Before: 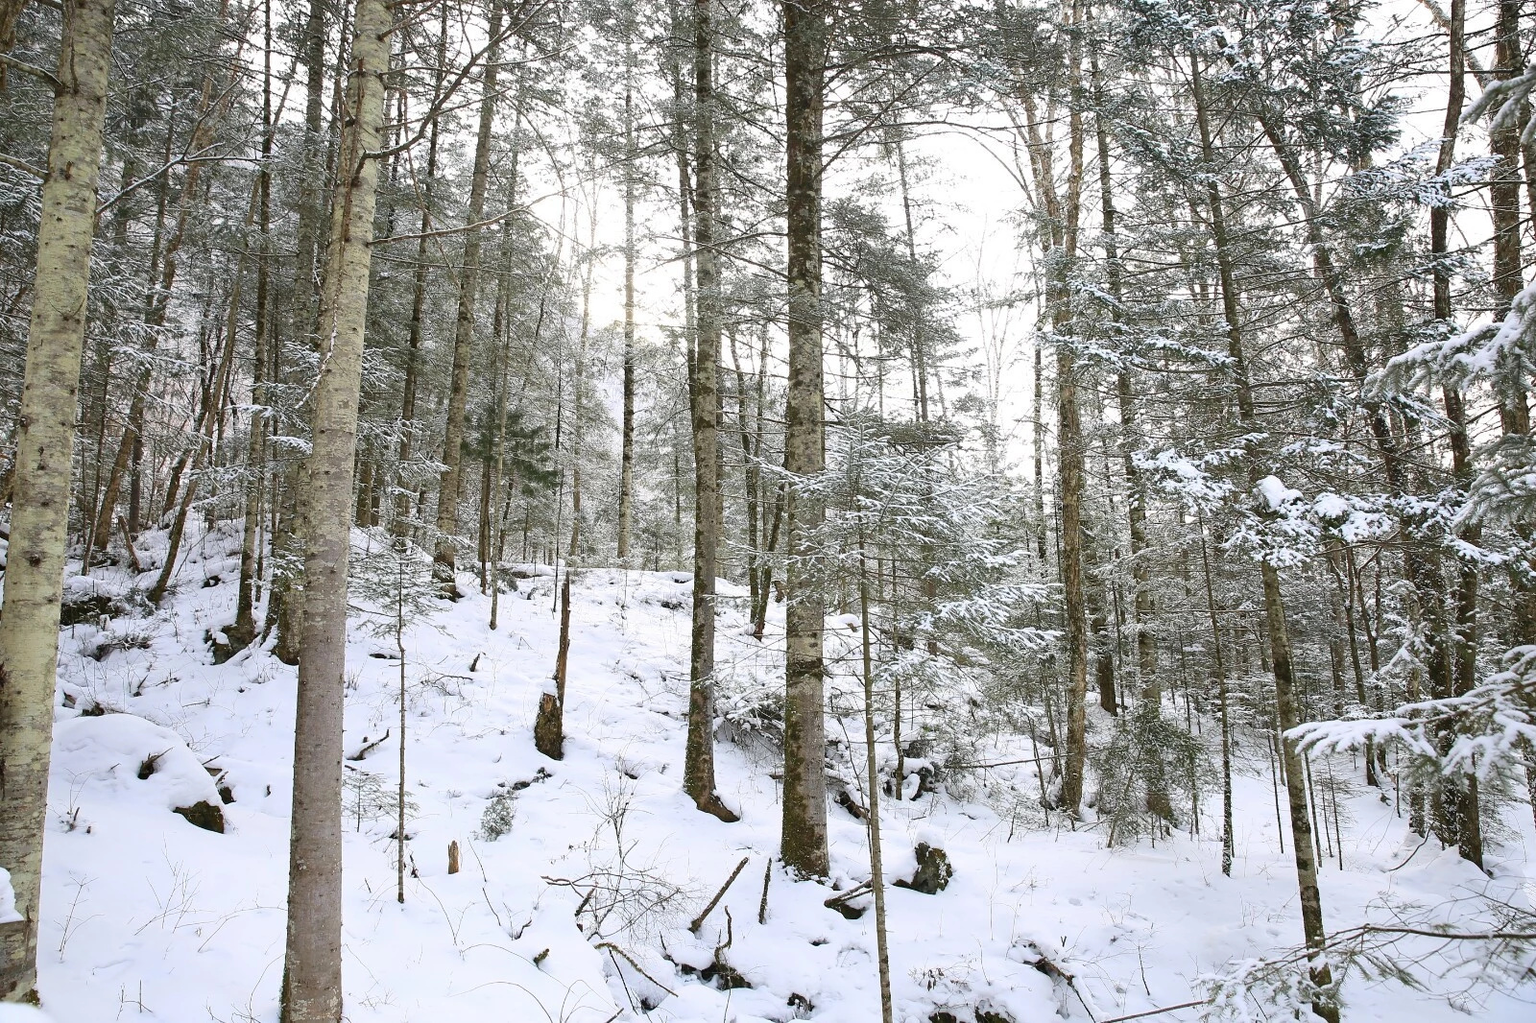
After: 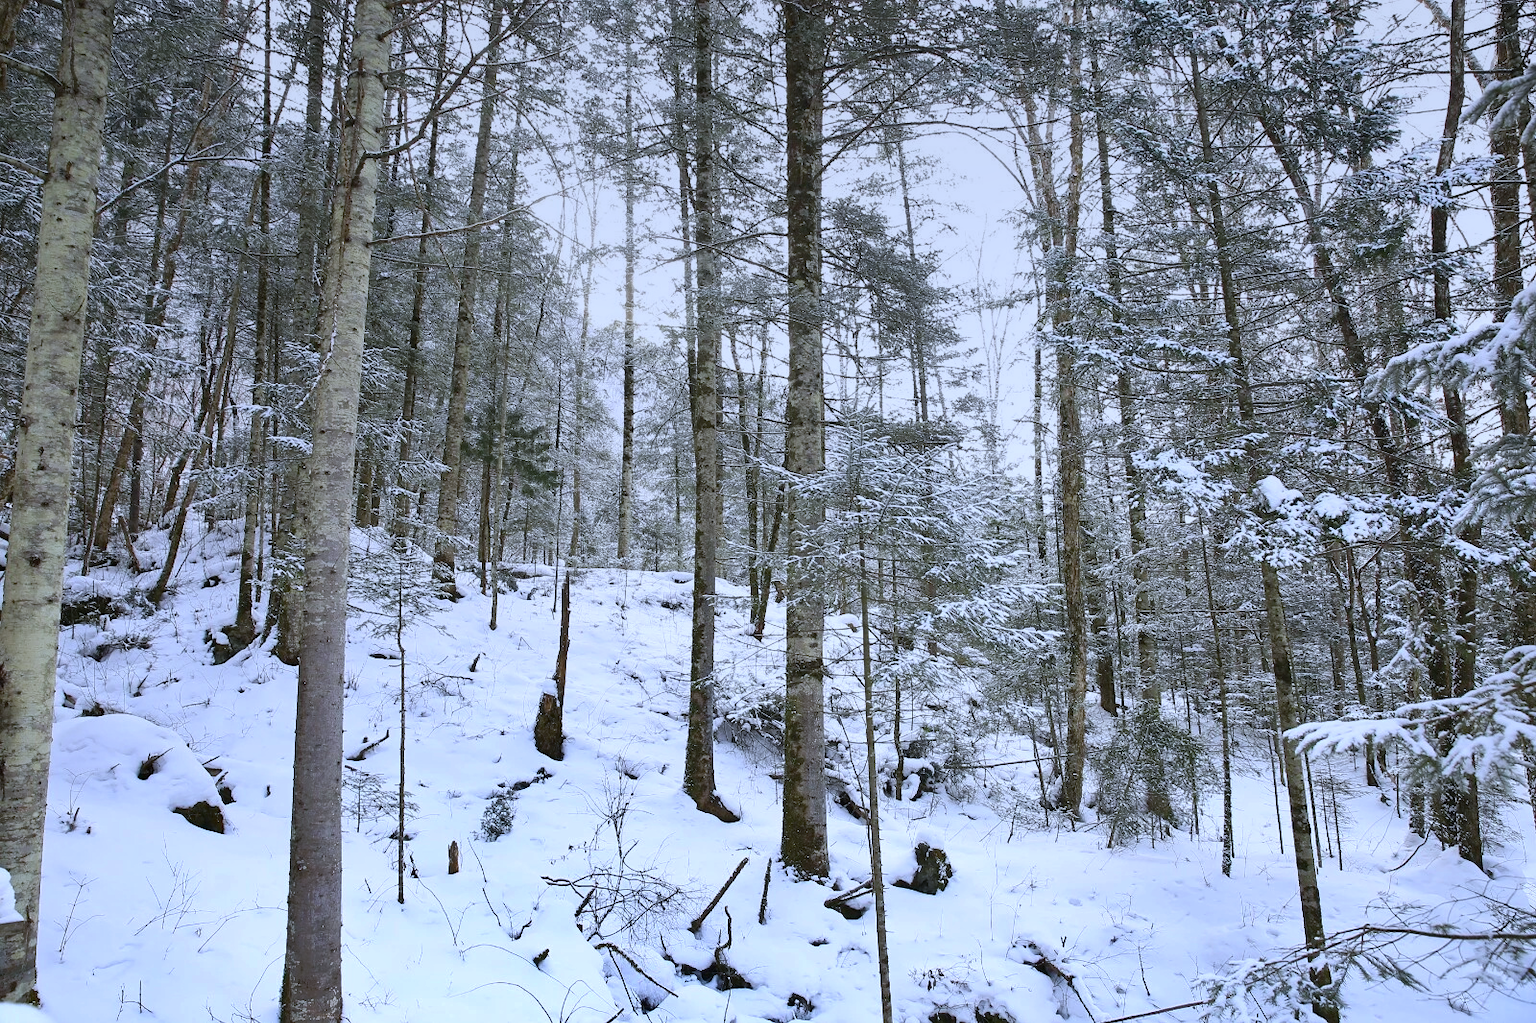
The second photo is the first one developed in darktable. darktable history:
exposure: exposure -0.072 EV, compensate highlight preservation false
color balance rgb: on, module defaults
graduated density: on, module defaults
white balance: red 0.948, green 1.02, blue 1.176
shadows and highlights: shadows 12, white point adjustment 1.2, soften with gaussian
